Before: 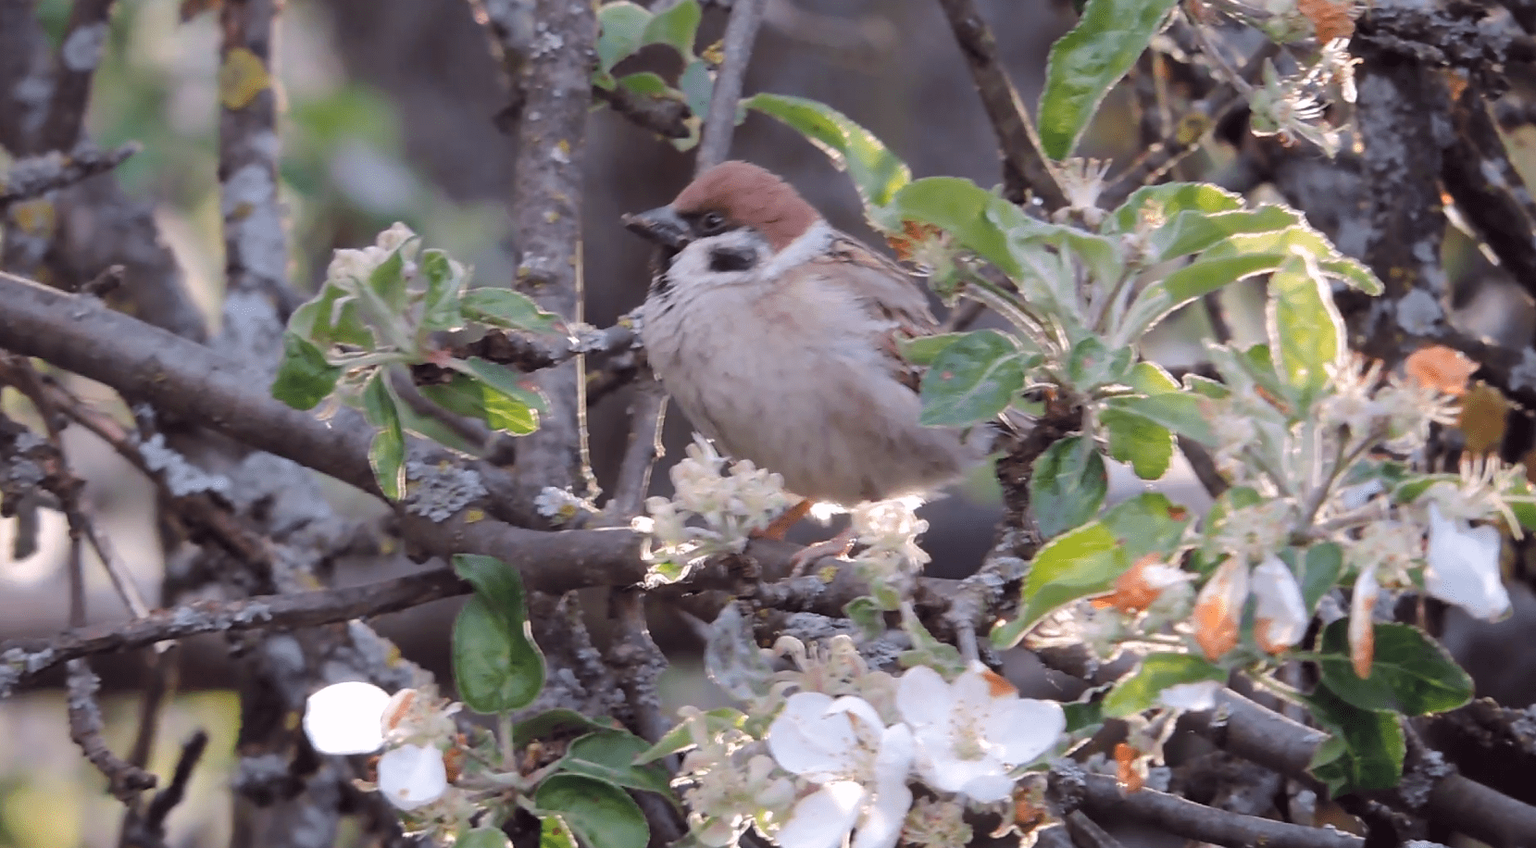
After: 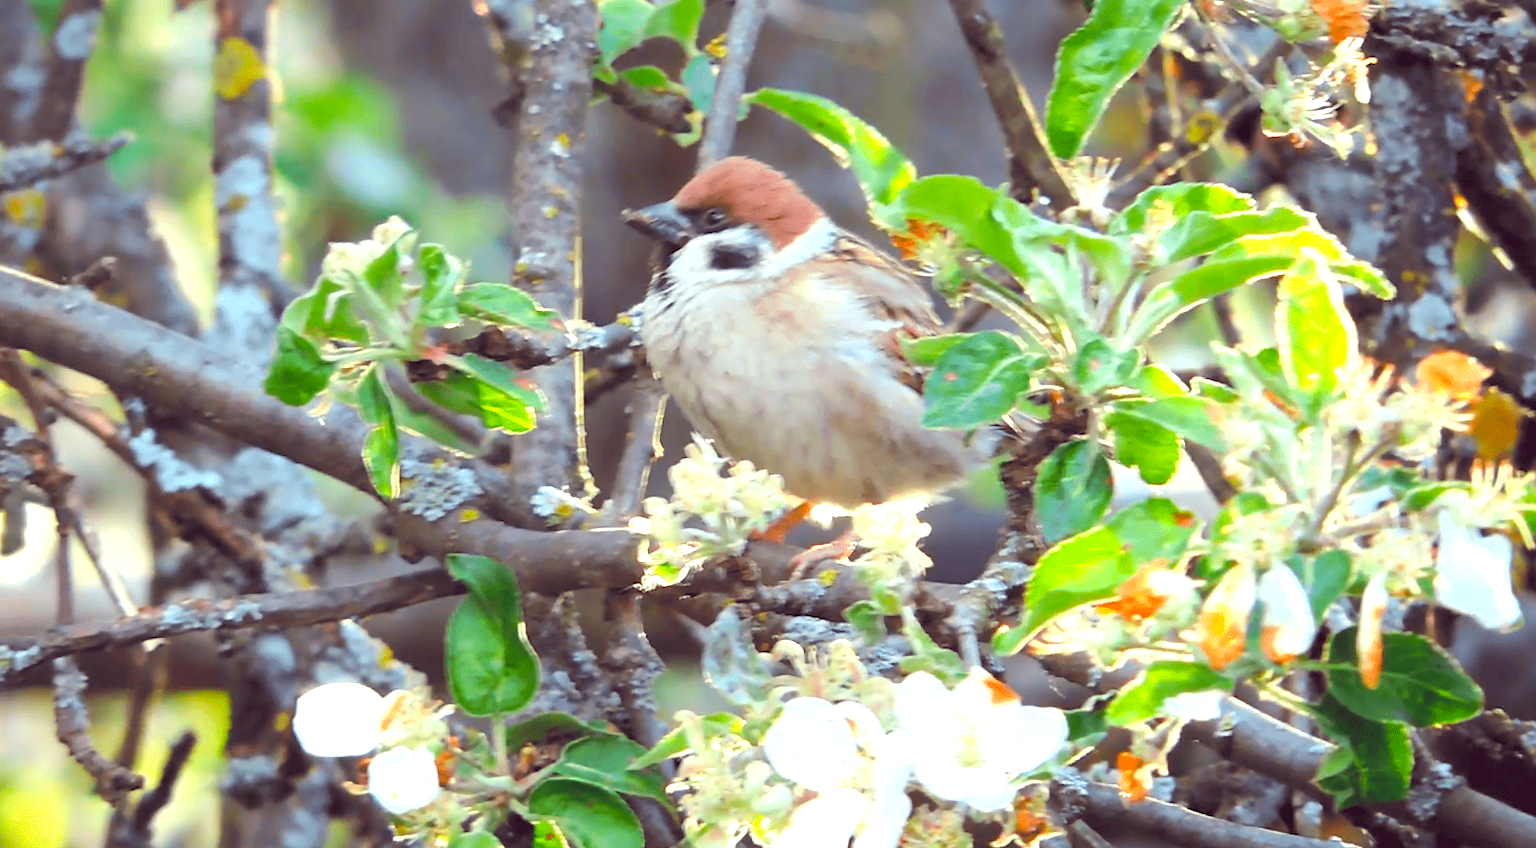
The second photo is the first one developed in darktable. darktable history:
exposure: black level correction 0.001, exposure 1.133 EV, compensate highlight preservation false
color correction: highlights a* -10.96, highlights b* 9.83, saturation 1.72
crop and rotate: angle -0.52°
shadows and highlights: shadows 25.16, highlights -23.1
